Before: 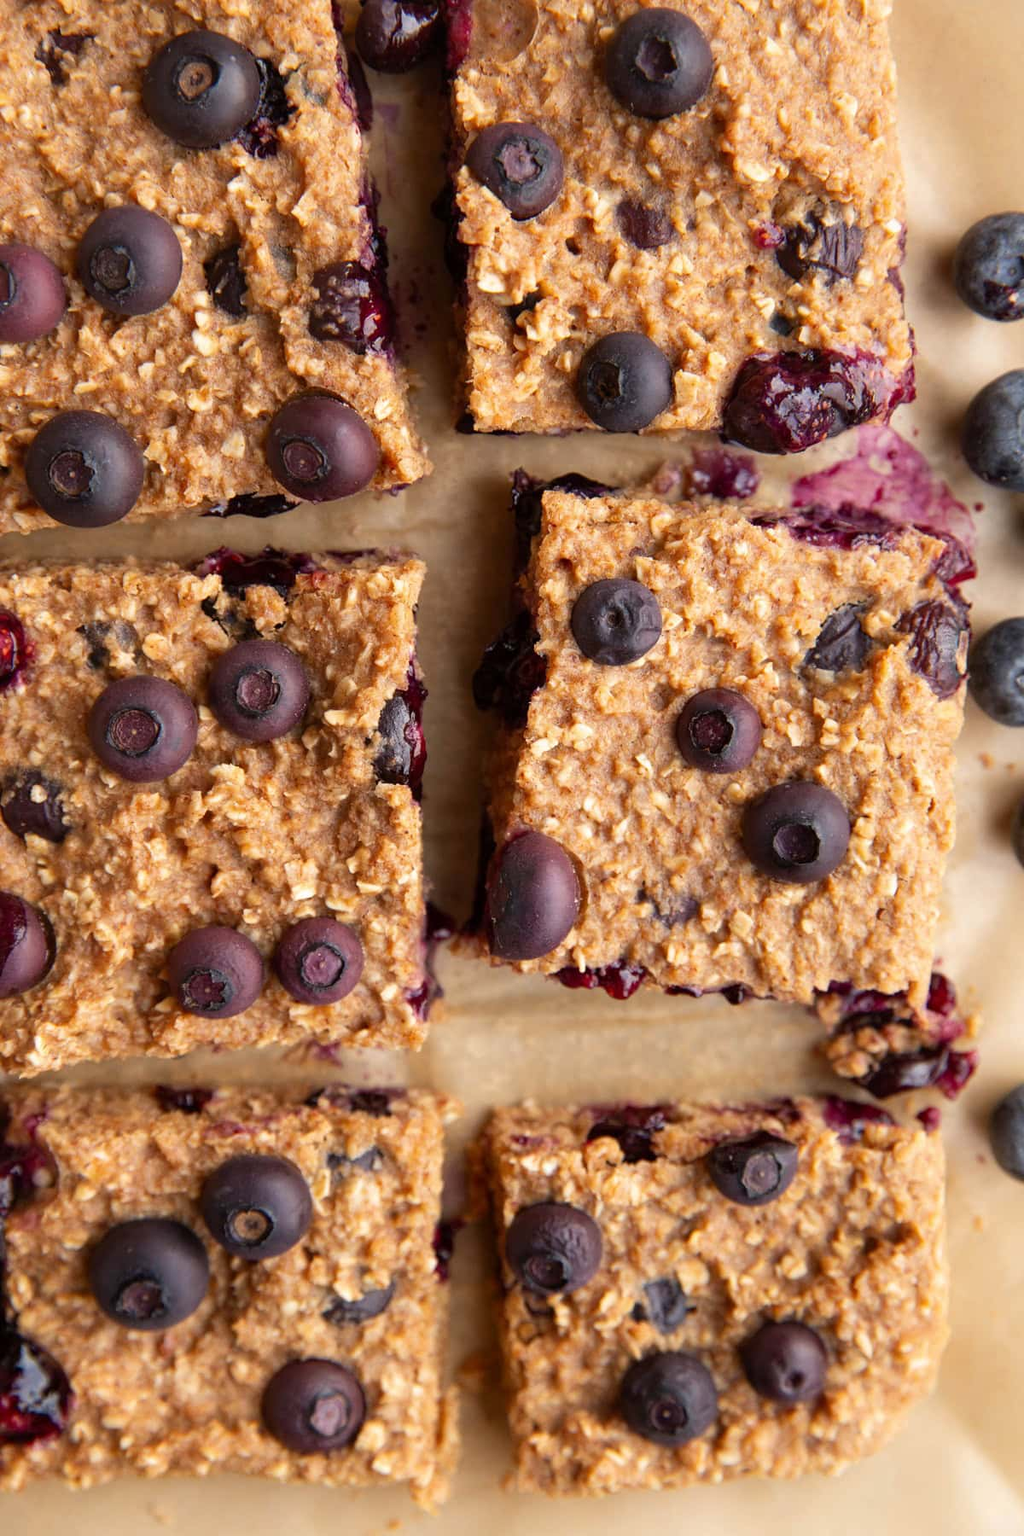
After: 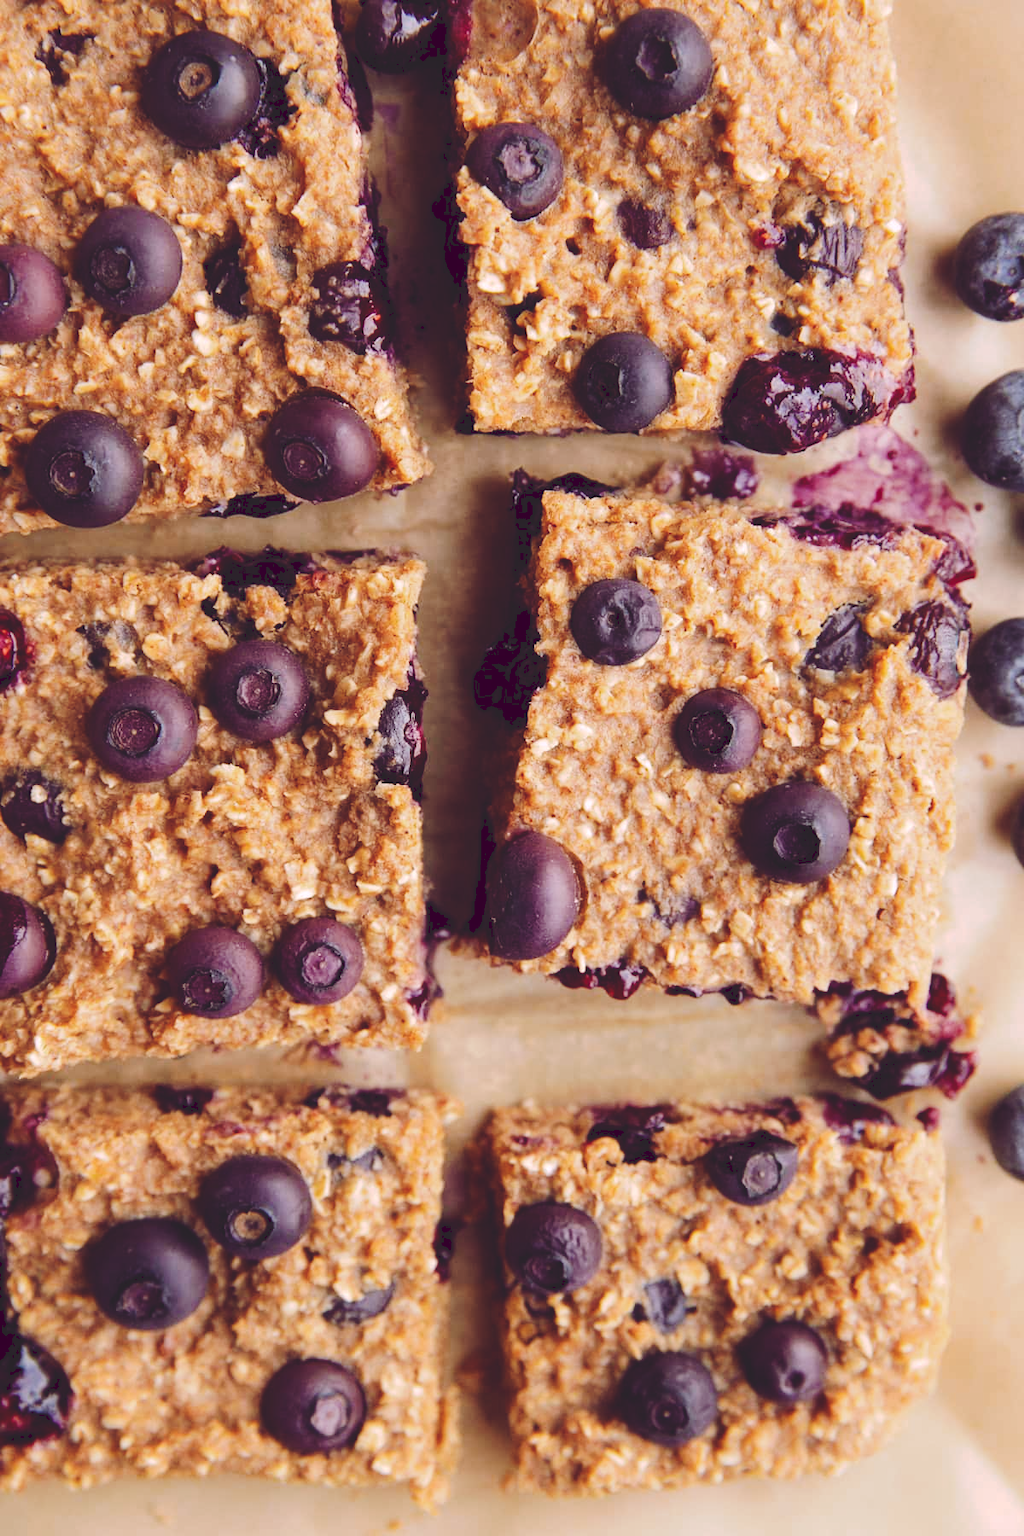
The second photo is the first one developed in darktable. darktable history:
tone curve: curves: ch0 [(0, 0) (0.003, 0.14) (0.011, 0.141) (0.025, 0.141) (0.044, 0.142) (0.069, 0.146) (0.1, 0.151) (0.136, 0.16) (0.177, 0.182) (0.224, 0.214) (0.277, 0.272) (0.335, 0.35) (0.399, 0.453) (0.468, 0.548) (0.543, 0.634) (0.623, 0.715) (0.709, 0.778) (0.801, 0.848) (0.898, 0.902) (1, 1)], preserve colors none
color look up table: target L [95.26, 92.5, 85.2, 78.82, 74.55, 70.67, 66.55, 58.98, 45.96, 46.03, 44.52, 27.08, 201.4, 83.93, 75.14, 69.24, 59.68, 58.19, 50.72, 49.87, 36.3, 35.15, 36.76, 32.35, 5.462, 97.67, 75.23, 62.81, 54.29, 60.7, 59.39, 56.76, 55.71, 48.68, 40.95, 45.88, 29.93, 28.72, 27.04, 32.59, 12.54, 7.1, 88.53, 70.08, 63.46, 53.45, 43.36, 38.64, 10.92], target a [-6.511, -8.503, -44.44, -61.43, 1.295, -49.82, -8.593, -53.55, -21.44, -33.66, -9.996, -13.5, 0, 19.76, 5.375, 39.62, 46.27, 12.54, 69.25, 16.73, 47.19, 42.5, 5.001, 26.98, 35.78, 14.86, 54.81, 48.71, 9.777, 83.54, 12.71, 25.36, 67.63, 53.09, 19.52, 67.61, 23.25, 41.13, 6.284, 49.34, 55.33, 43.71, -28.82, -17.72, -15.33, -26.68, -12.11, 2.949, 12.99], target b [73.62, 22.53, -6.813, 47.31, 54.5, 17.39, 18.83, 37.97, 30.65, 21.14, -0.284, 13.73, -0.001, 11.12, 72.84, 21.58, 47.91, 9.717, 22.08, 33.32, 31.38, 1.581, 7.873, 26.26, -16.97, -9.365, -37.37, -16.16, -43.99, -60.99, -10.43, -7.64, -19.4, -39.9, -75.78, -37.63, -50.01, -16.23, -26.32, -53.67, -56.56, -40.42, -23.14, -24.24, -49.87, -8.16, -25.33, -47.74, -17.83], num patches 49
